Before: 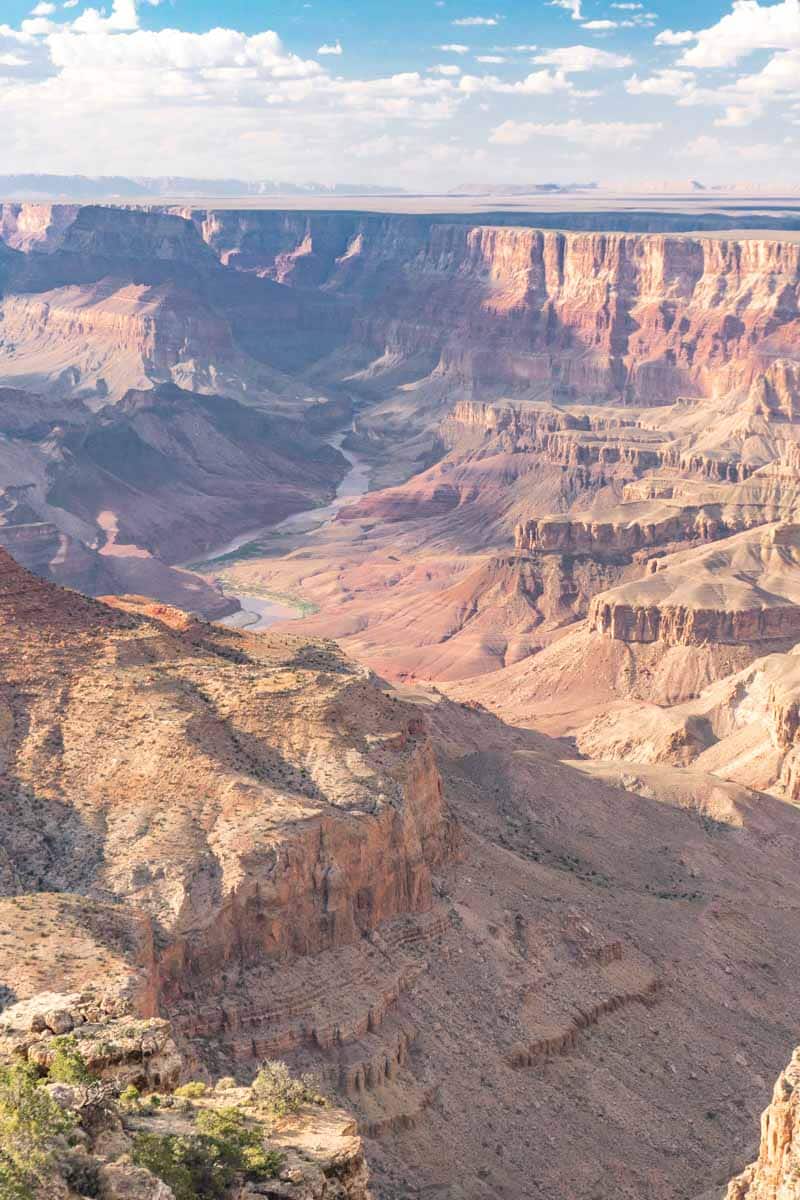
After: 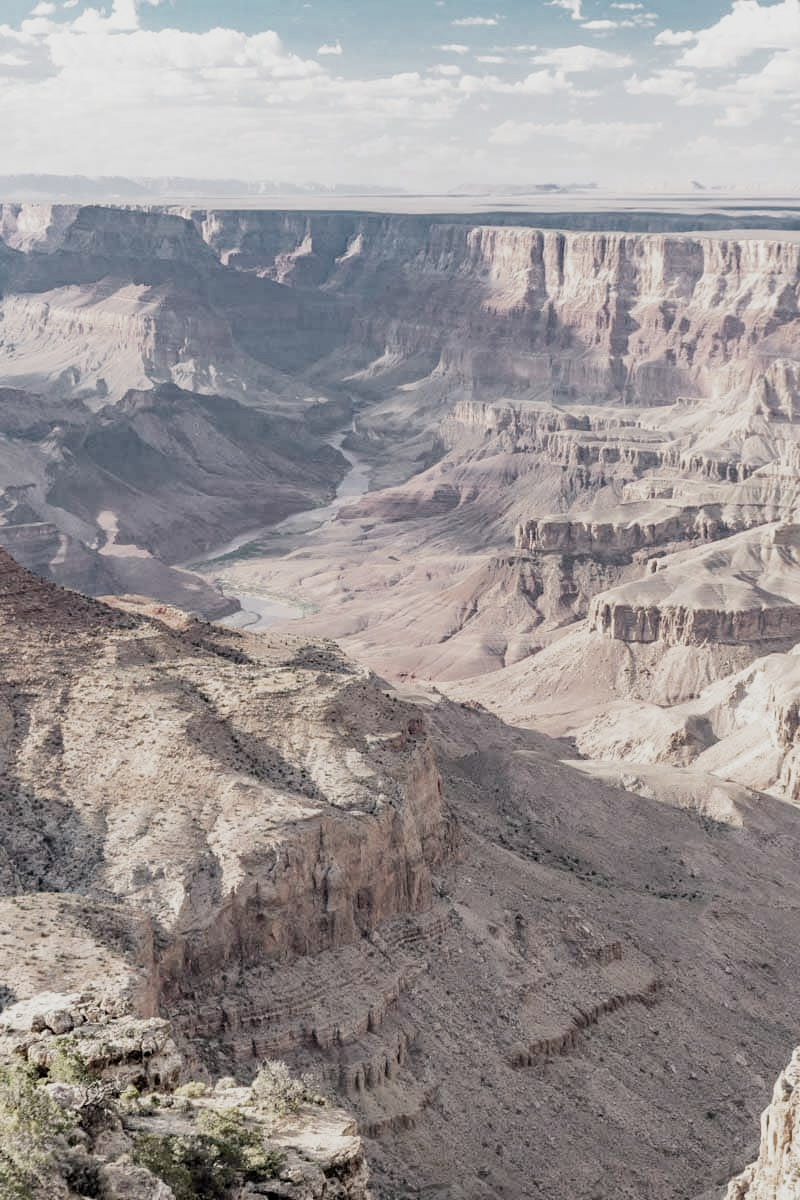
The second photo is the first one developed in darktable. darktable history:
filmic rgb: black relative exposure -5.08 EV, white relative exposure 3.56 EV, threshold 2.99 EV, hardness 3.18, contrast 1.201, highlights saturation mix -30.05%, add noise in highlights 0.001, preserve chrominance no, color science v4 (2020), enable highlight reconstruction true
